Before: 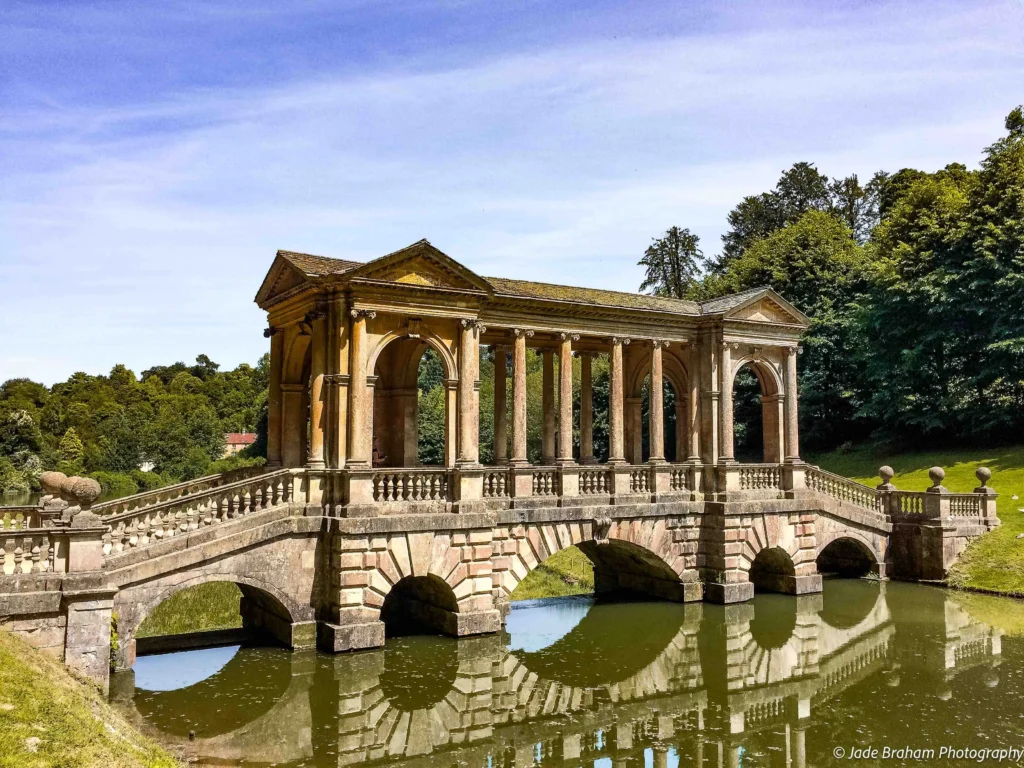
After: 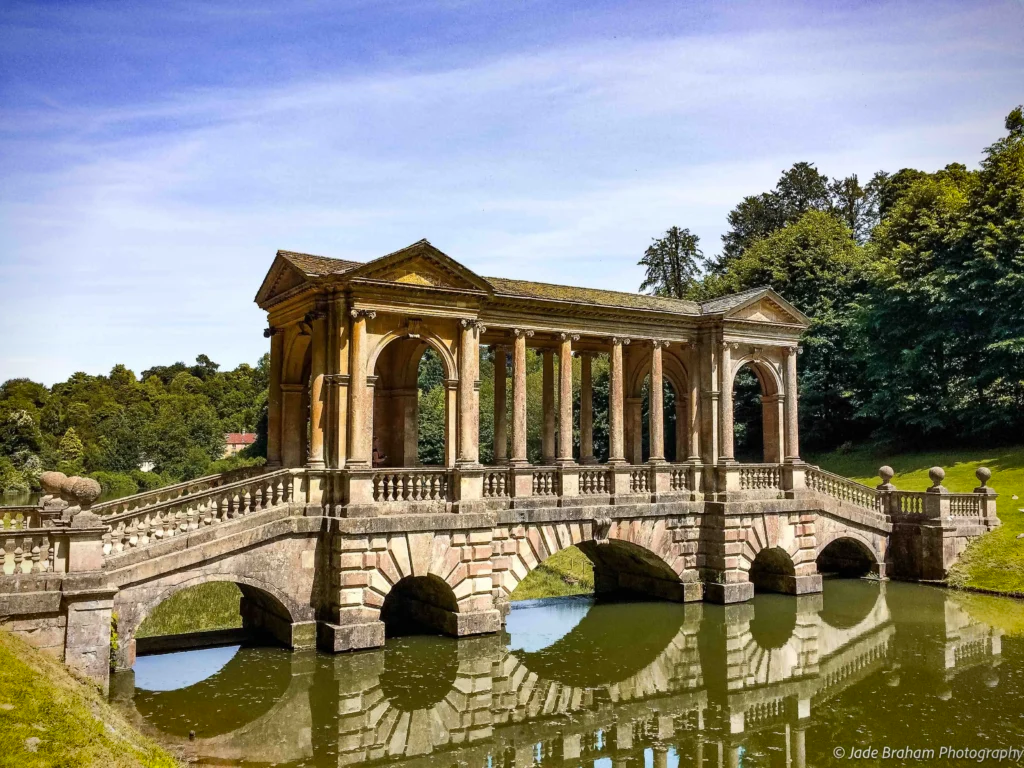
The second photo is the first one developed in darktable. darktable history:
vignetting: fall-off start 88.53%, fall-off radius 44.2%, saturation 0.376, width/height ratio 1.161
